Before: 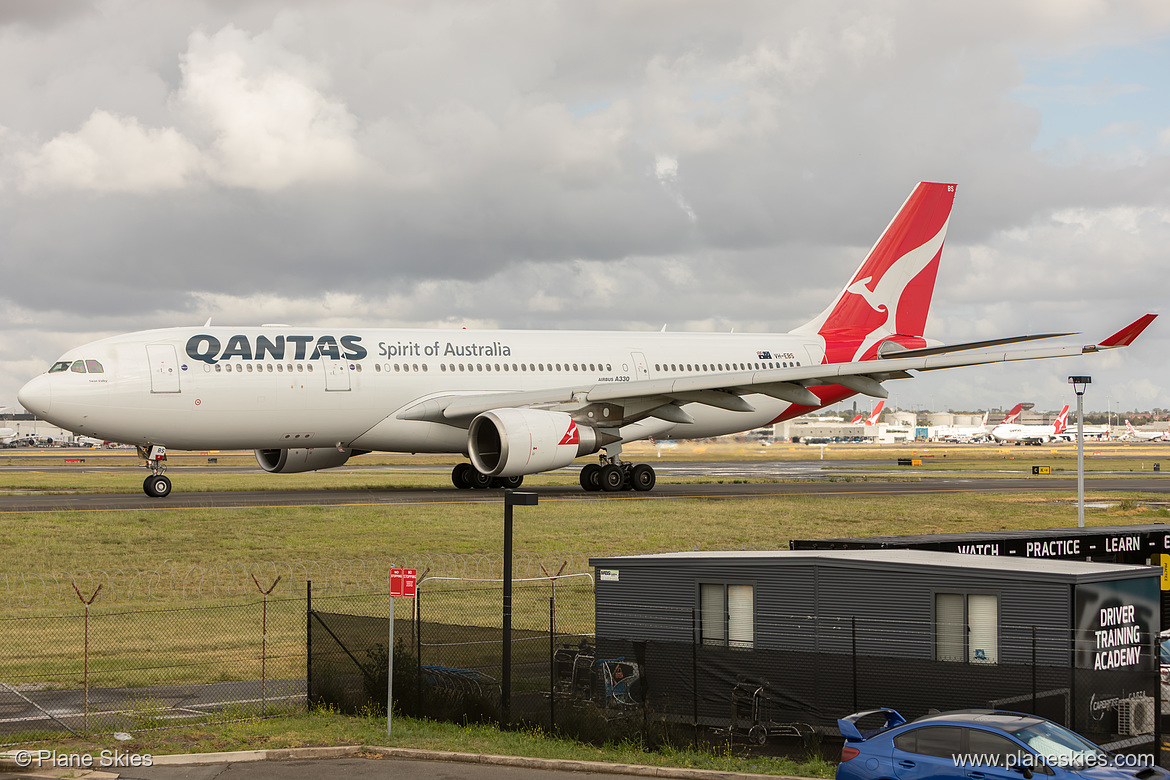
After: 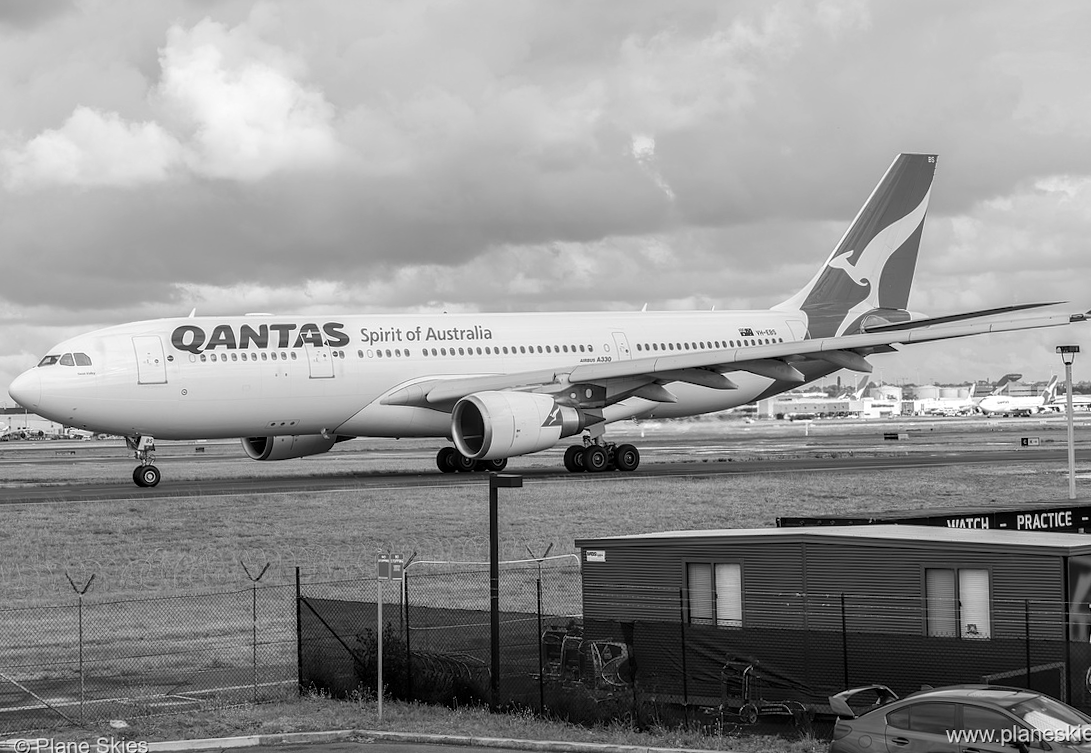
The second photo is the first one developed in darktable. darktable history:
crop and rotate: right 5.167%
rotate and perspective: rotation -1.32°, lens shift (horizontal) -0.031, crop left 0.015, crop right 0.985, crop top 0.047, crop bottom 0.982
color correction: saturation 0.8
local contrast: on, module defaults
white balance: red 0.954, blue 1.079
monochrome: a 2.21, b -1.33, size 2.2
